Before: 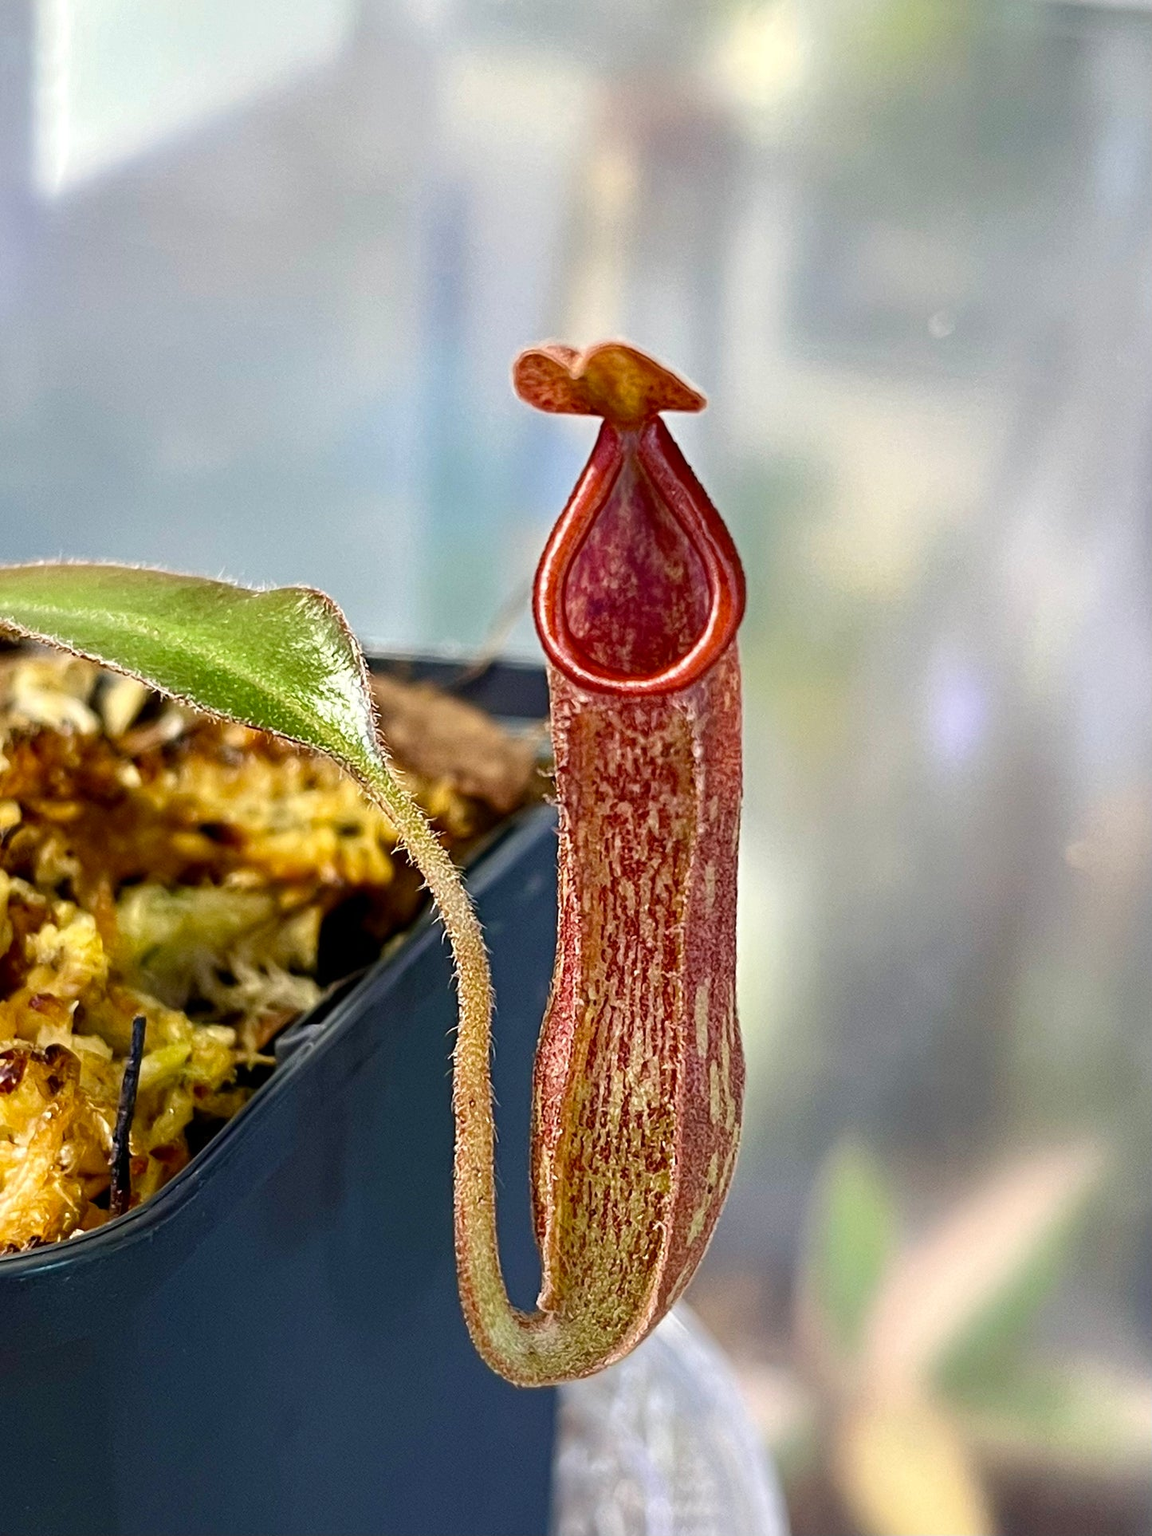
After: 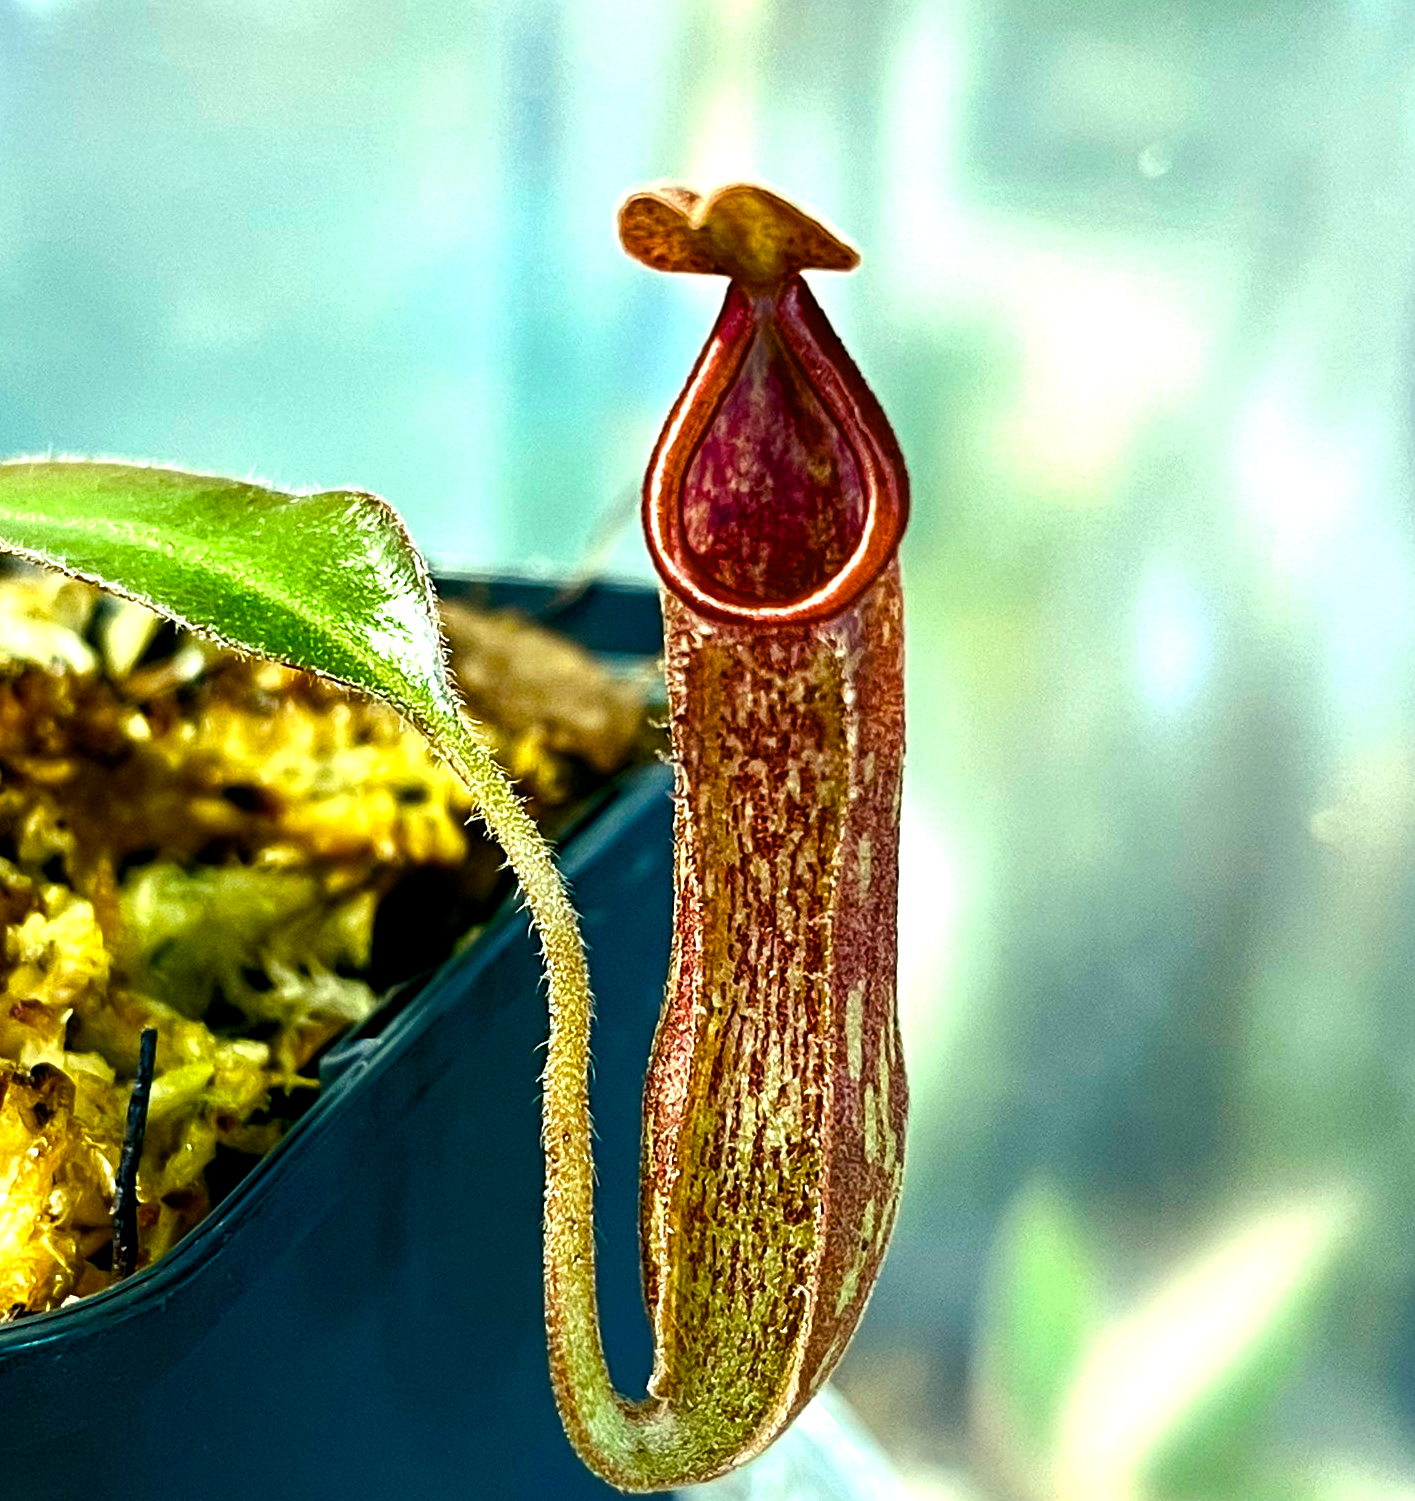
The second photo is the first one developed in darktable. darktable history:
tone equalizer: on, module defaults
crop and rotate: left 1.814%, top 12.818%, right 0.25%, bottom 9.225%
color balance rgb: shadows lift › luminance -7.7%, shadows lift › chroma 2.13%, shadows lift › hue 165.27°, power › luminance -7.77%, power › chroma 1.1%, power › hue 215.88°, highlights gain › luminance 15.15%, highlights gain › chroma 7%, highlights gain › hue 125.57°, global offset › luminance -0.33%, global offset › chroma 0.11%, global offset › hue 165.27°, perceptual saturation grading › global saturation 24.42%, perceptual saturation grading › highlights -24.42%, perceptual saturation grading › mid-tones 24.42%, perceptual saturation grading › shadows 40%, perceptual brilliance grading › global brilliance -5%, perceptual brilliance grading › highlights 24.42%, perceptual brilliance grading › mid-tones 7%, perceptual brilliance grading › shadows -5%
